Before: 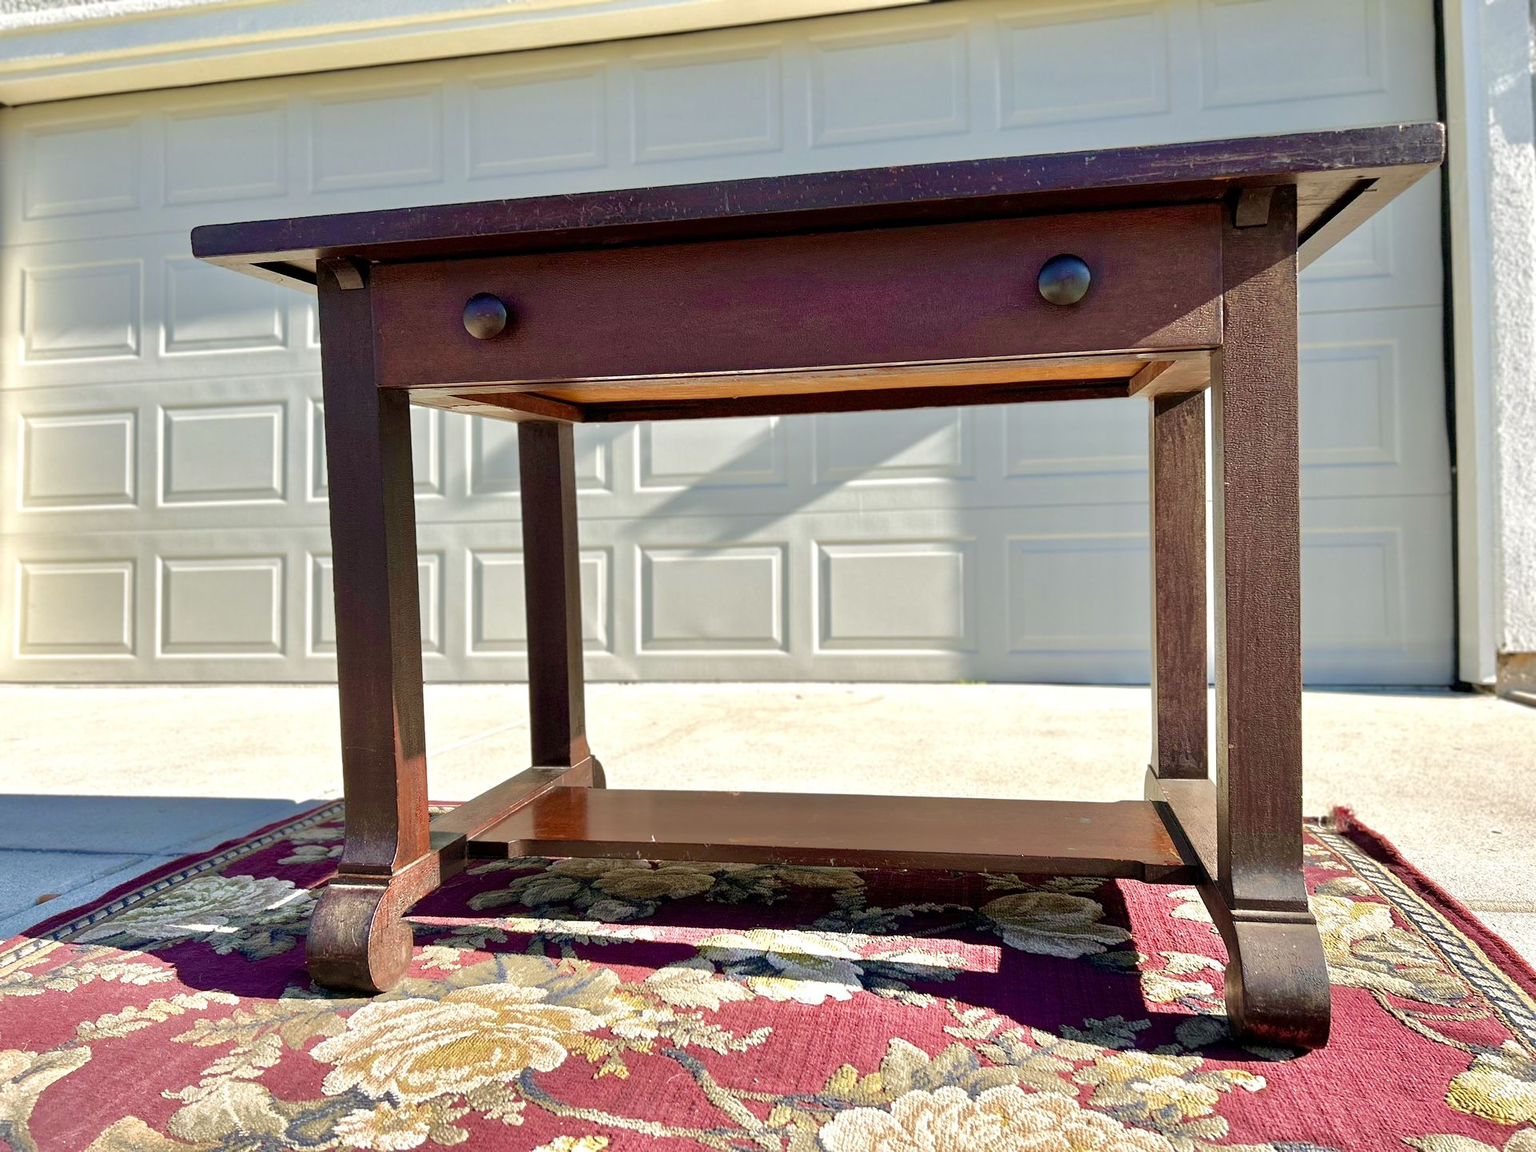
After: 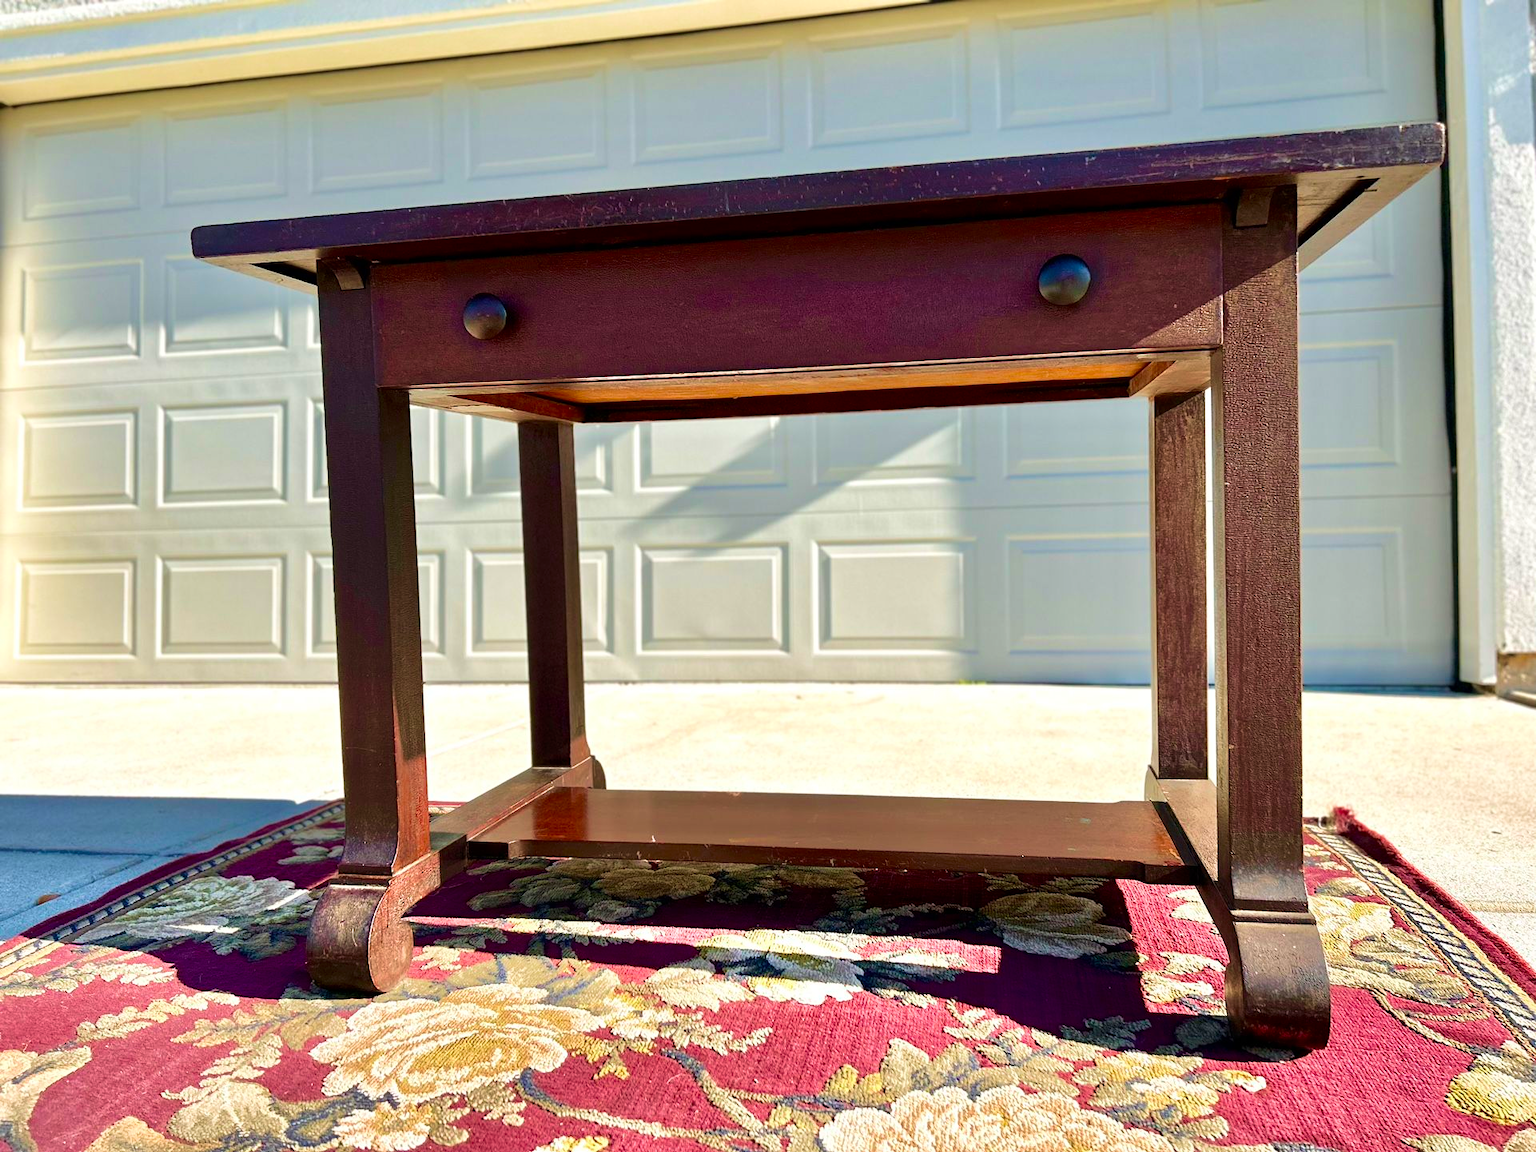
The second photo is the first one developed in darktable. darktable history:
velvia: on, module defaults
contrast brightness saturation: contrast 0.152, brightness -0.012, saturation 0.104
